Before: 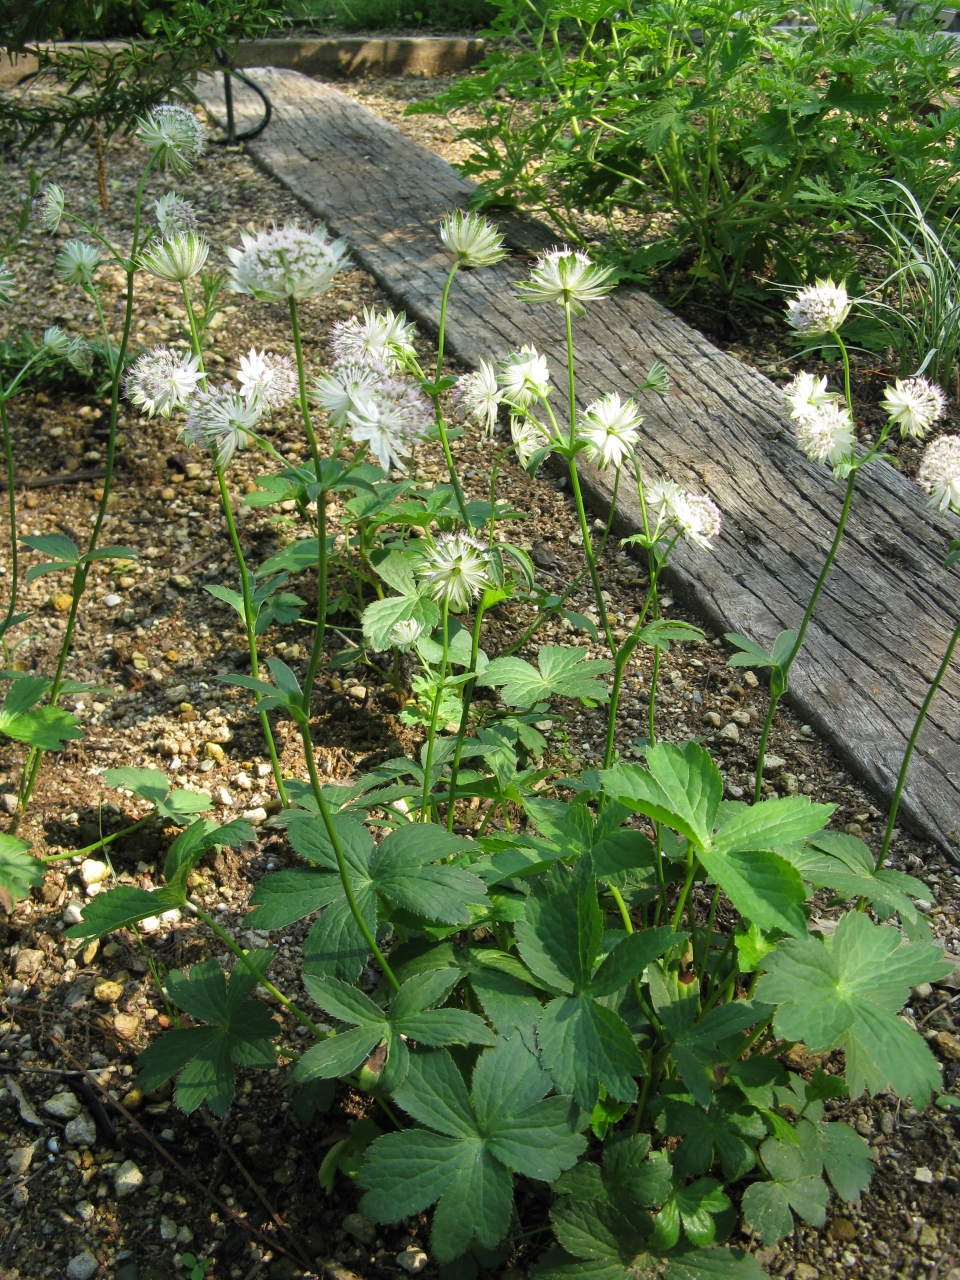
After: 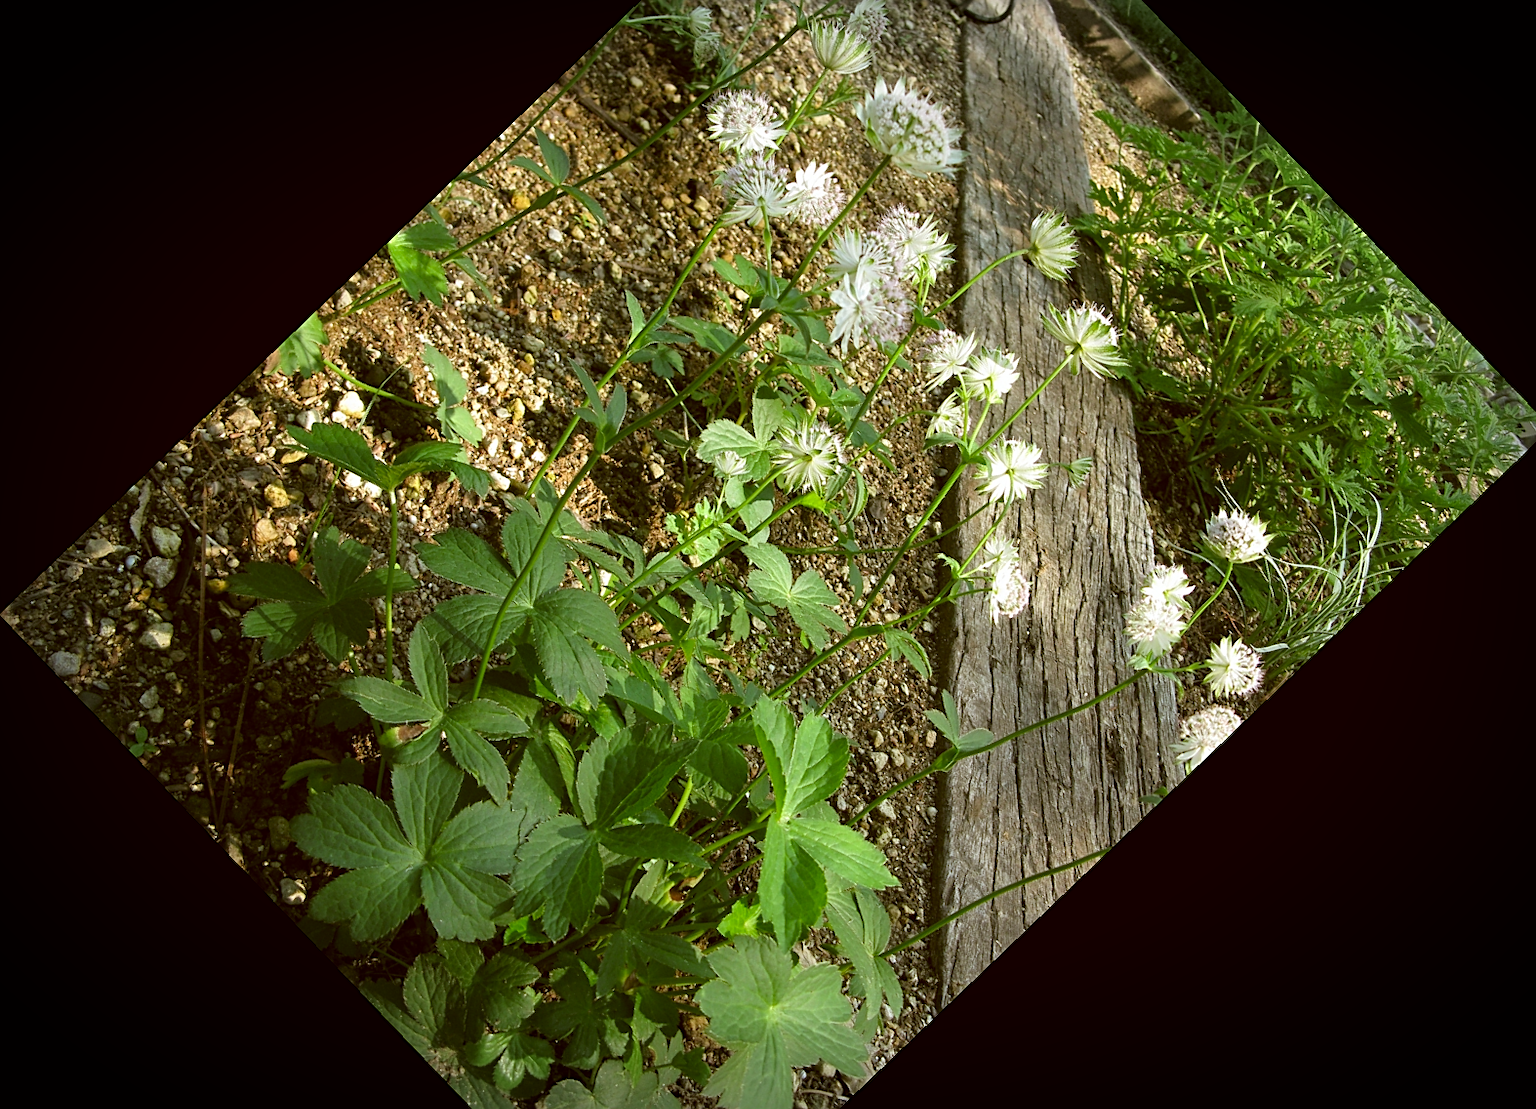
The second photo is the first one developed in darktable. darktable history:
vignetting: automatic ratio true
color correction: highlights a* -0.482, highlights b* 0.161, shadows a* 4.66, shadows b* 20.72
crop and rotate: angle -46.26°, top 16.234%, right 0.912%, bottom 11.704%
sharpen: on, module defaults
